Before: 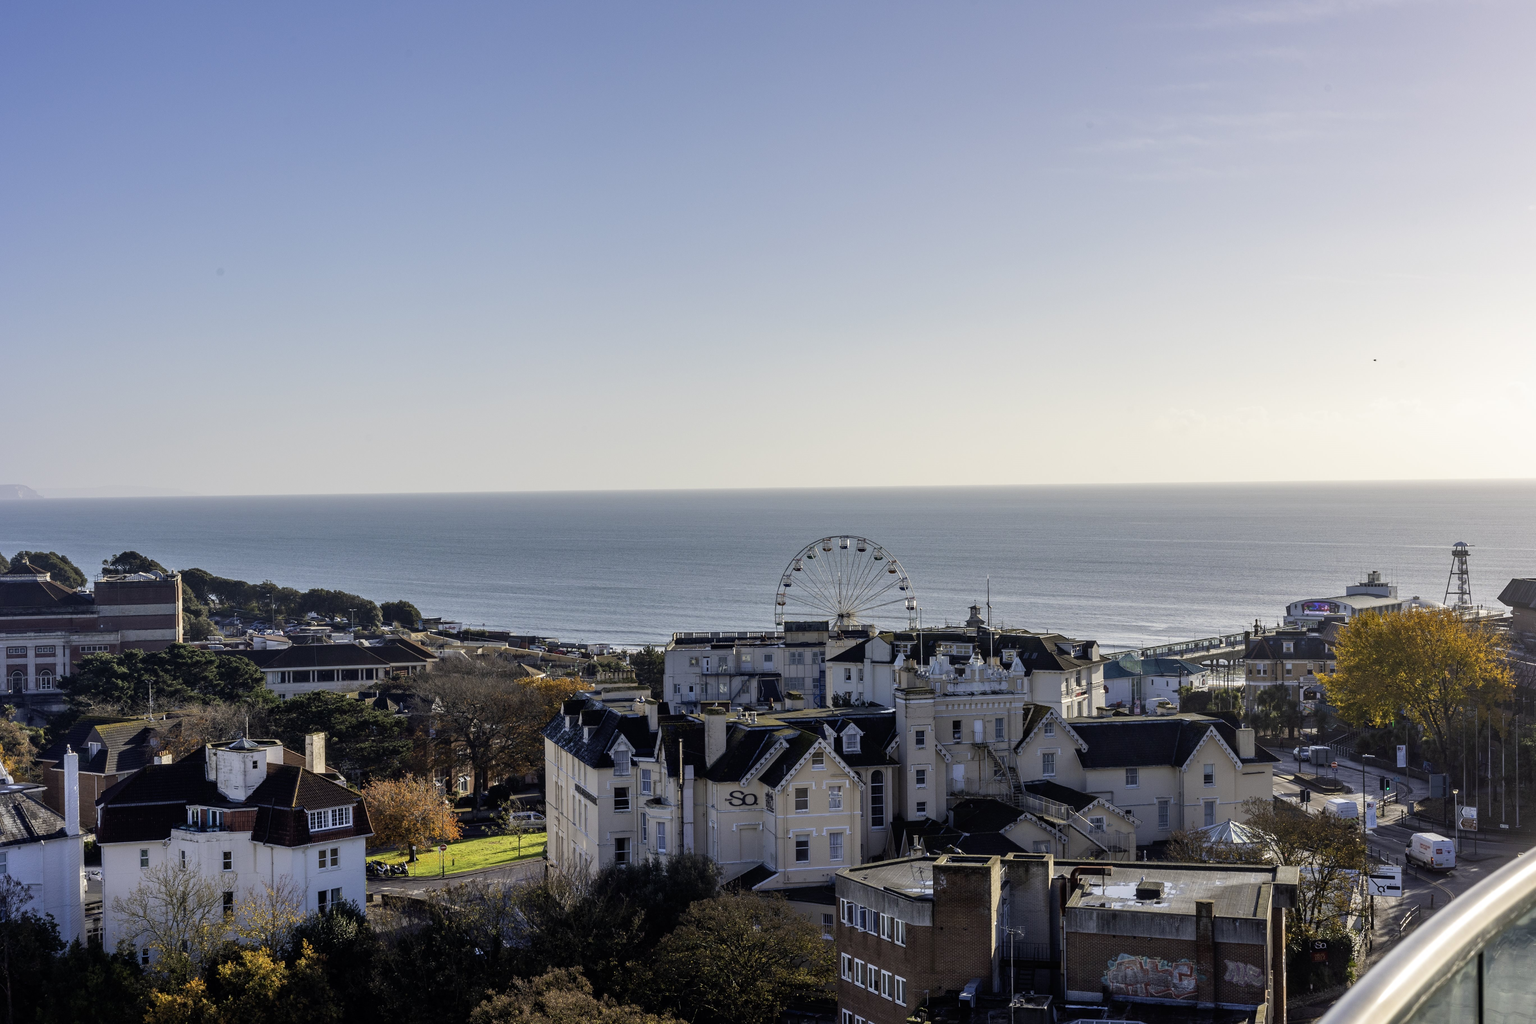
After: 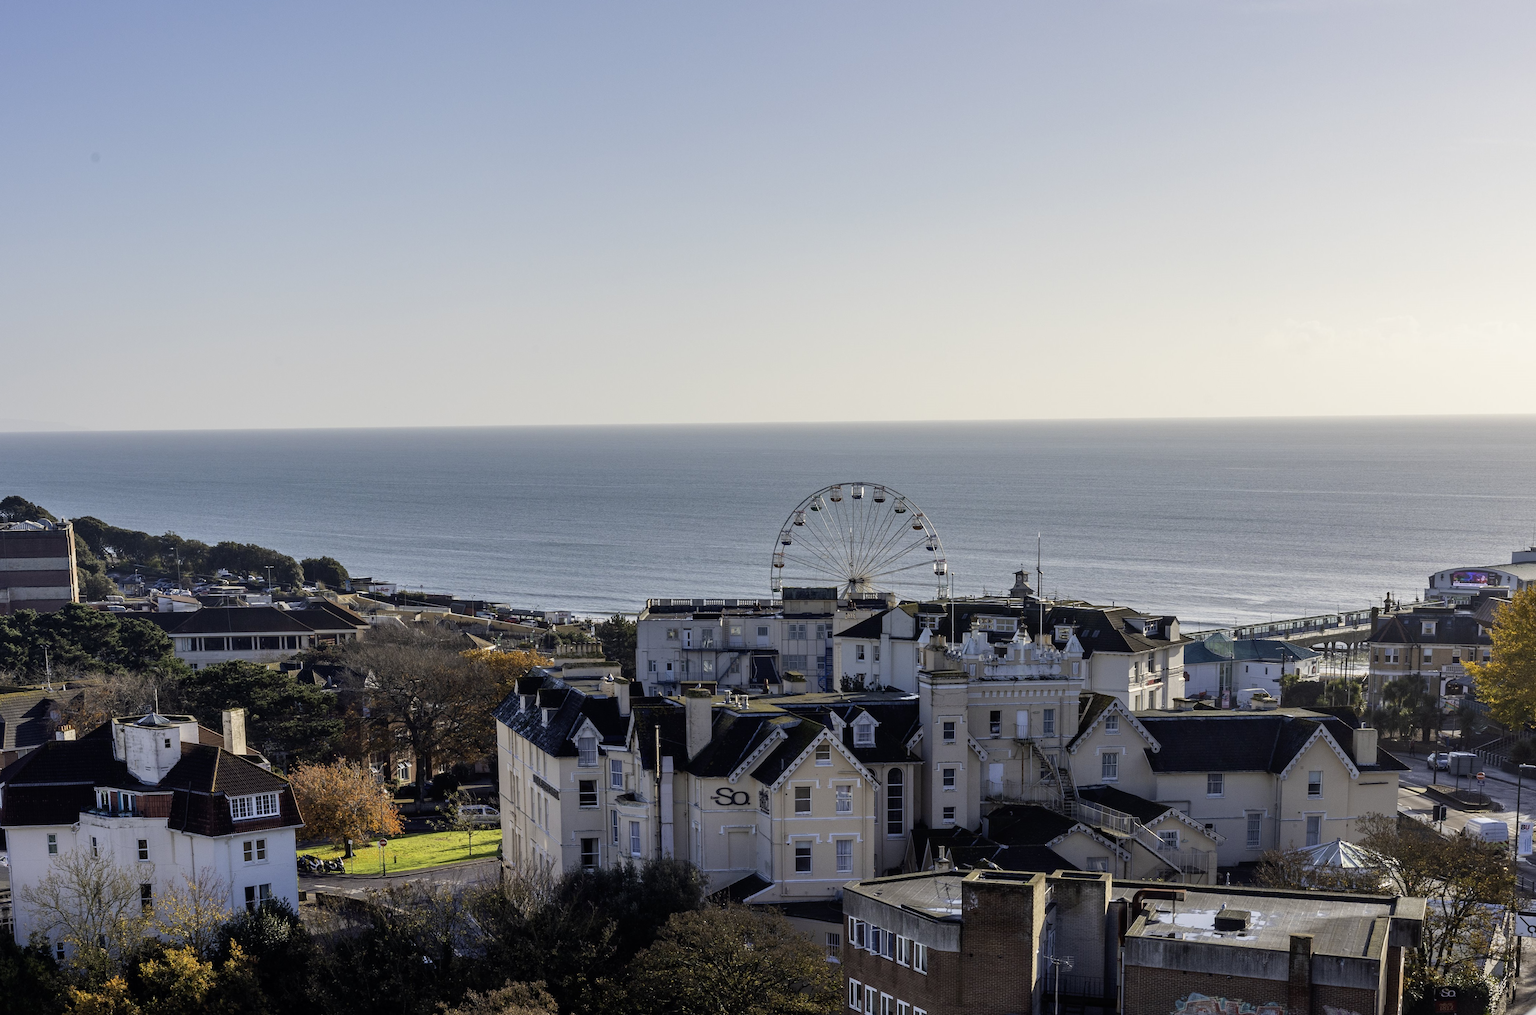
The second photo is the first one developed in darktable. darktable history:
rotate and perspective: rotation 0.062°, lens shift (vertical) 0.115, lens shift (horizontal) -0.133, crop left 0.047, crop right 0.94, crop top 0.061, crop bottom 0.94
crop and rotate: left 4.842%, top 15.51%, right 10.668%
